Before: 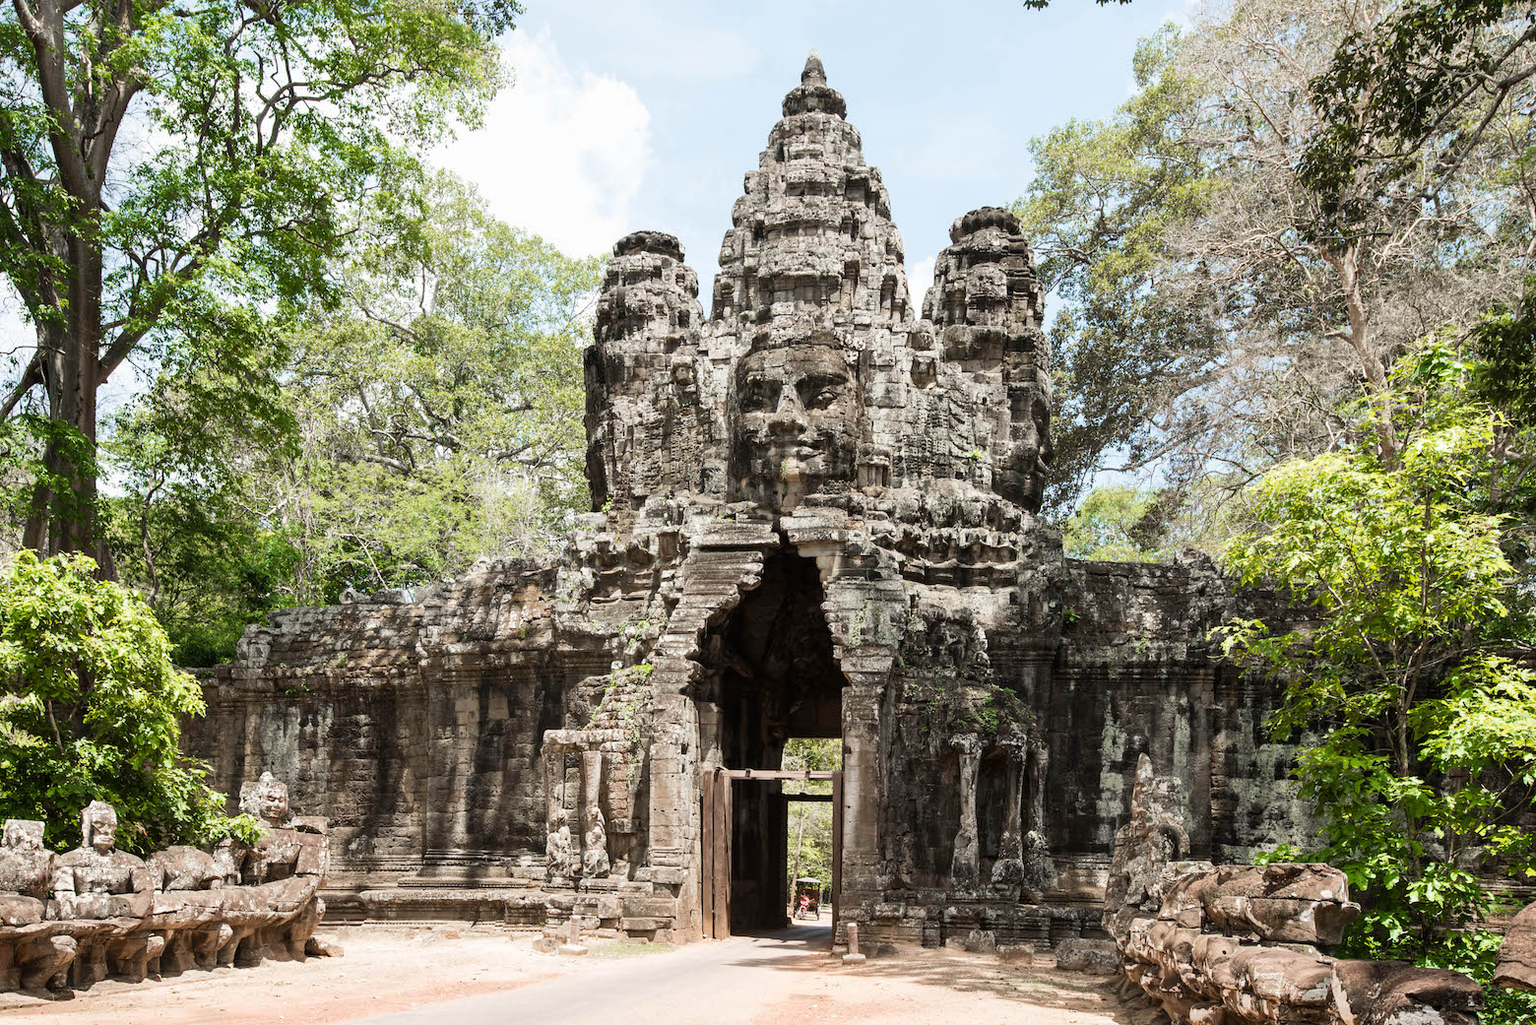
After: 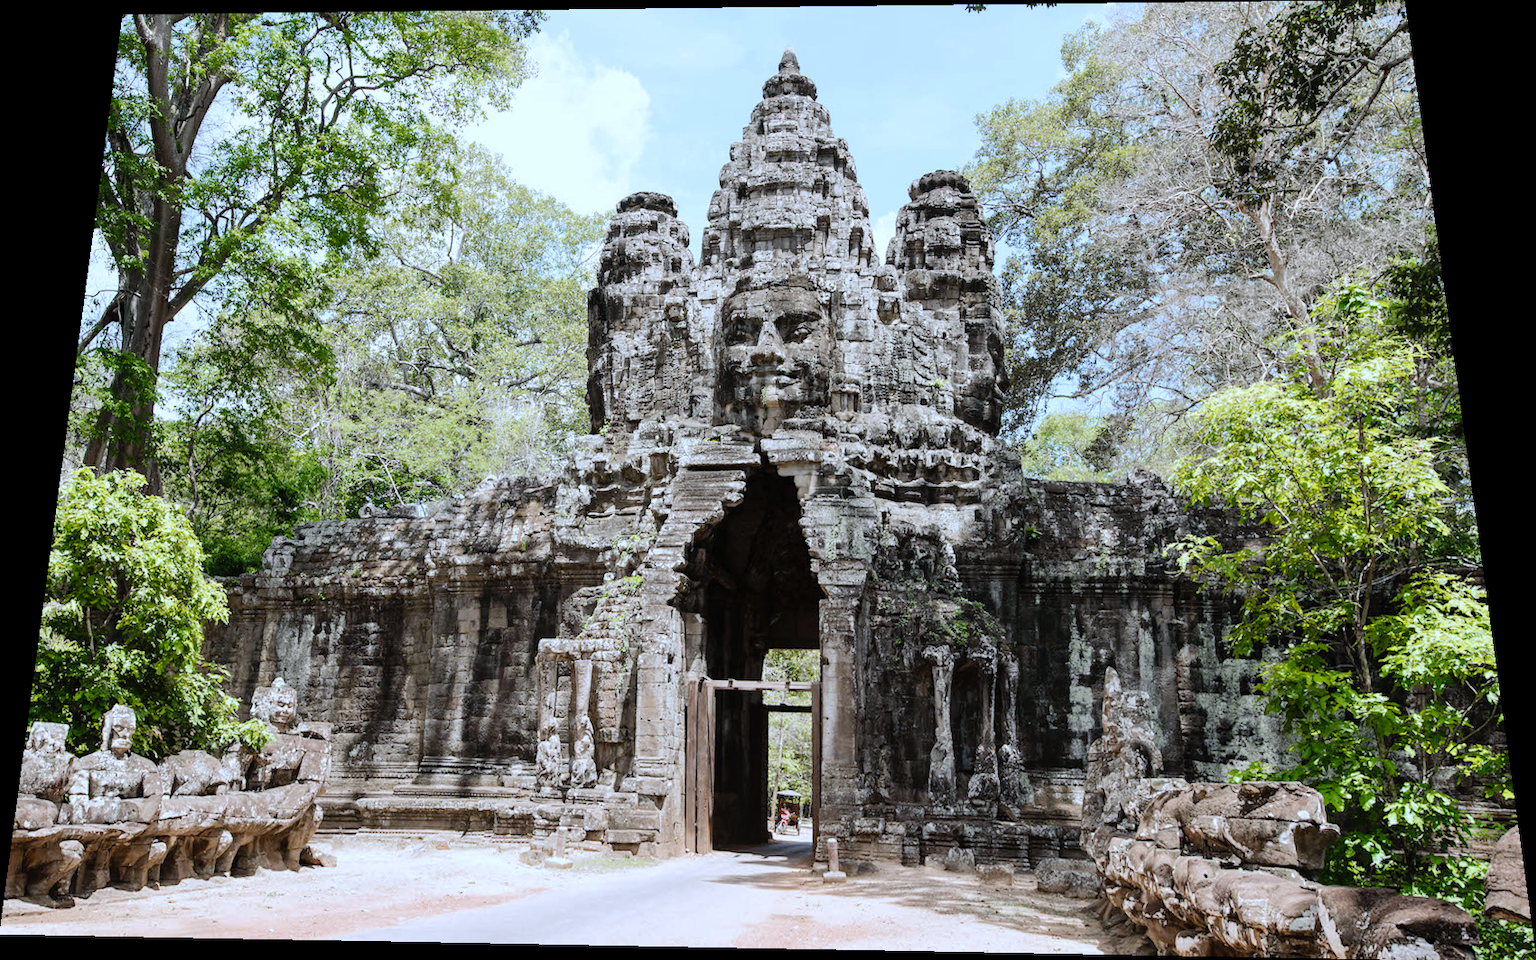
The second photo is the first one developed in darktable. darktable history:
white balance: red 0.926, green 1.003, blue 1.133
rotate and perspective: rotation 0.128°, lens shift (vertical) -0.181, lens shift (horizontal) -0.044, shear 0.001, automatic cropping off
tone curve: curves: ch0 [(0, 0) (0.003, 0.006) (0.011, 0.014) (0.025, 0.024) (0.044, 0.035) (0.069, 0.046) (0.1, 0.074) (0.136, 0.115) (0.177, 0.161) (0.224, 0.226) (0.277, 0.293) (0.335, 0.364) (0.399, 0.441) (0.468, 0.52) (0.543, 0.58) (0.623, 0.657) (0.709, 0.72) (0.801, 0.794) (0.898, 0.883) (1, 1)], preserve colors none
